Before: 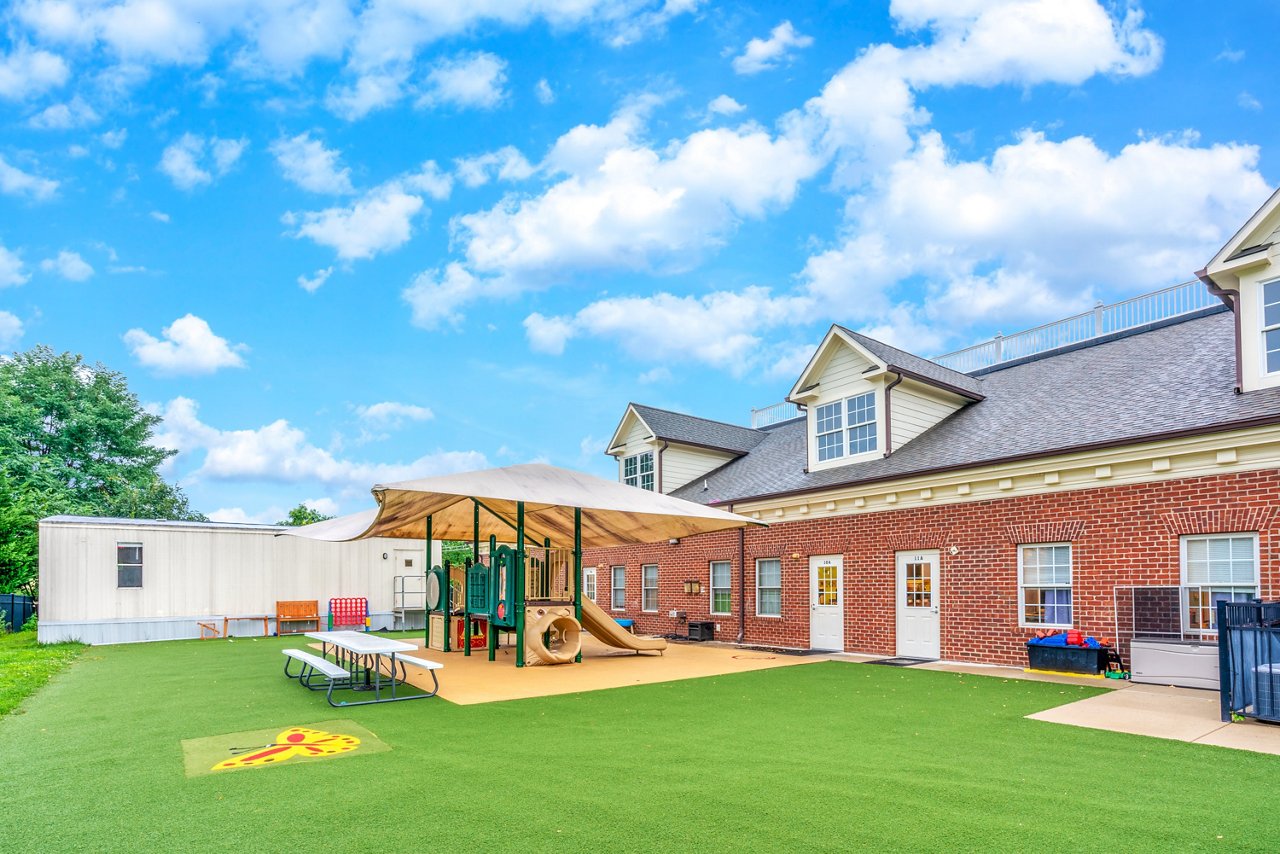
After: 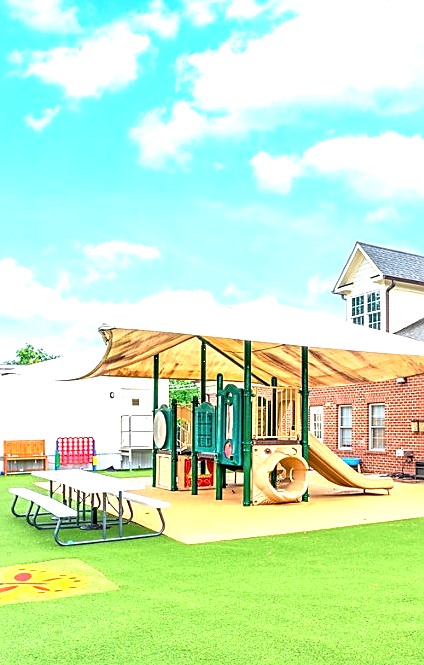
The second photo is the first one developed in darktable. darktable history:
exposure: black level correction 0, exposure 1.103 EV, compensate highlight preservation false
sharpen: on, module defaults
crop and rotate: left 21.388%, top 19.065%, right 45.438%, bottom 3.002%
